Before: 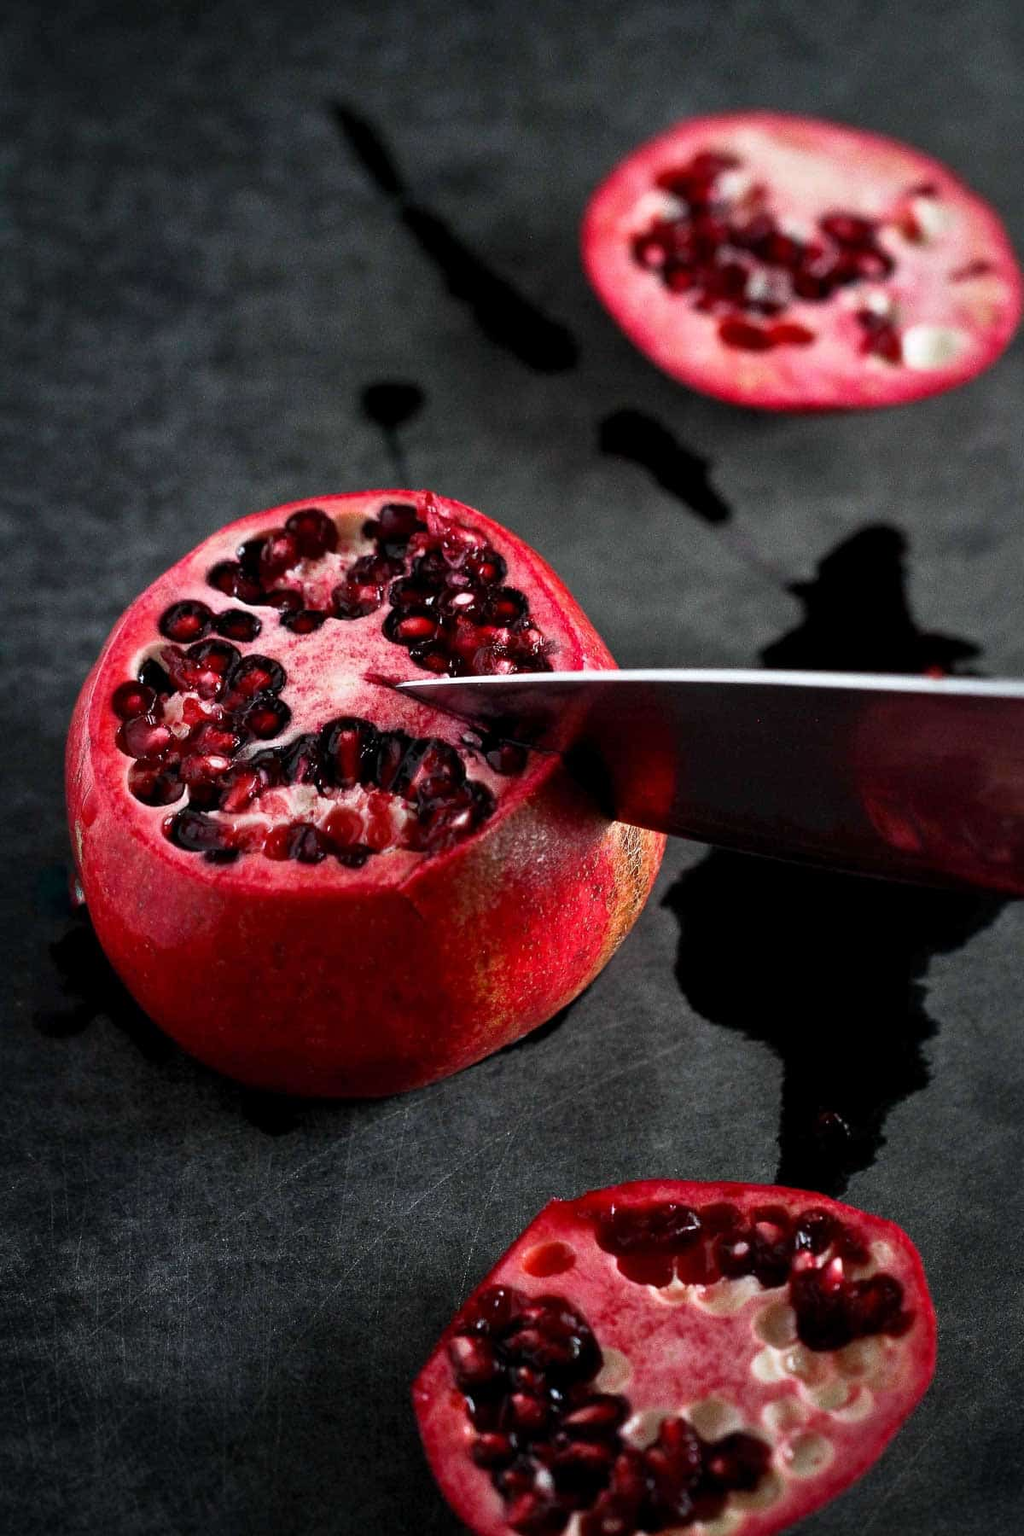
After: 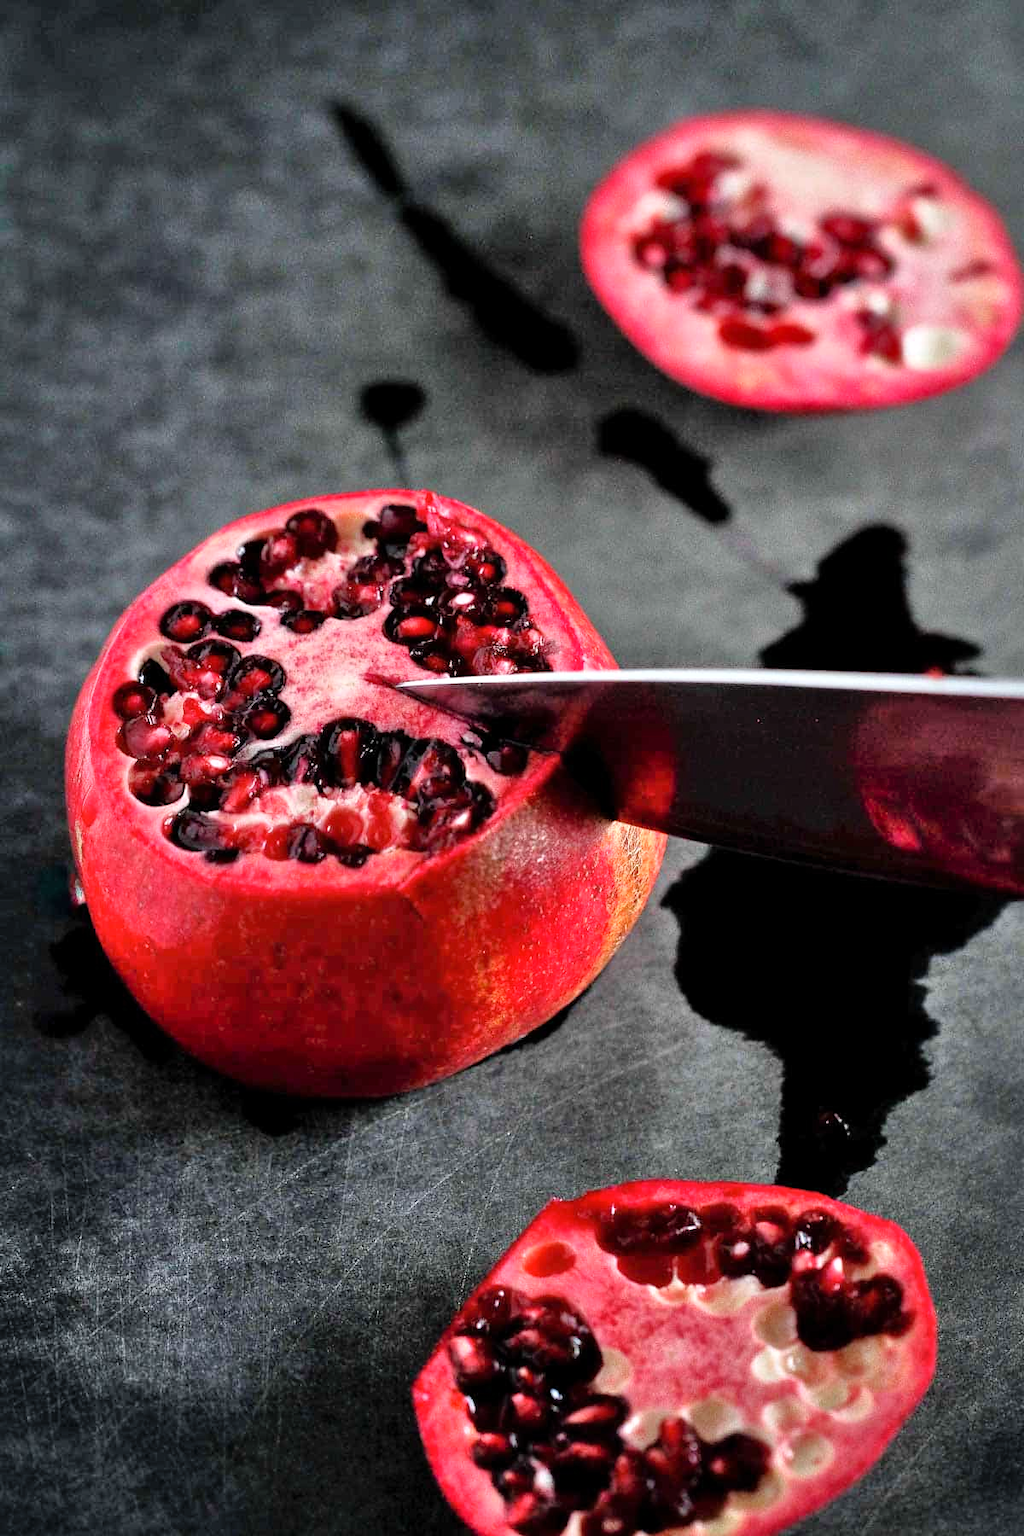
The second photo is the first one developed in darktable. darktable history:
tone equalizer: -7 EV 0.15 EV, -6 EV 0.6 EV, -5 EV 1.15 EV, -4 EV 1.33 EV, -3 EV 1.15 EV, -2 EV 0.6 EV, -1 EV 0.15 EV, mask exposure compensation -0.5 EV
shadows and highlights: low approximation 0.01, soften with gaussian
